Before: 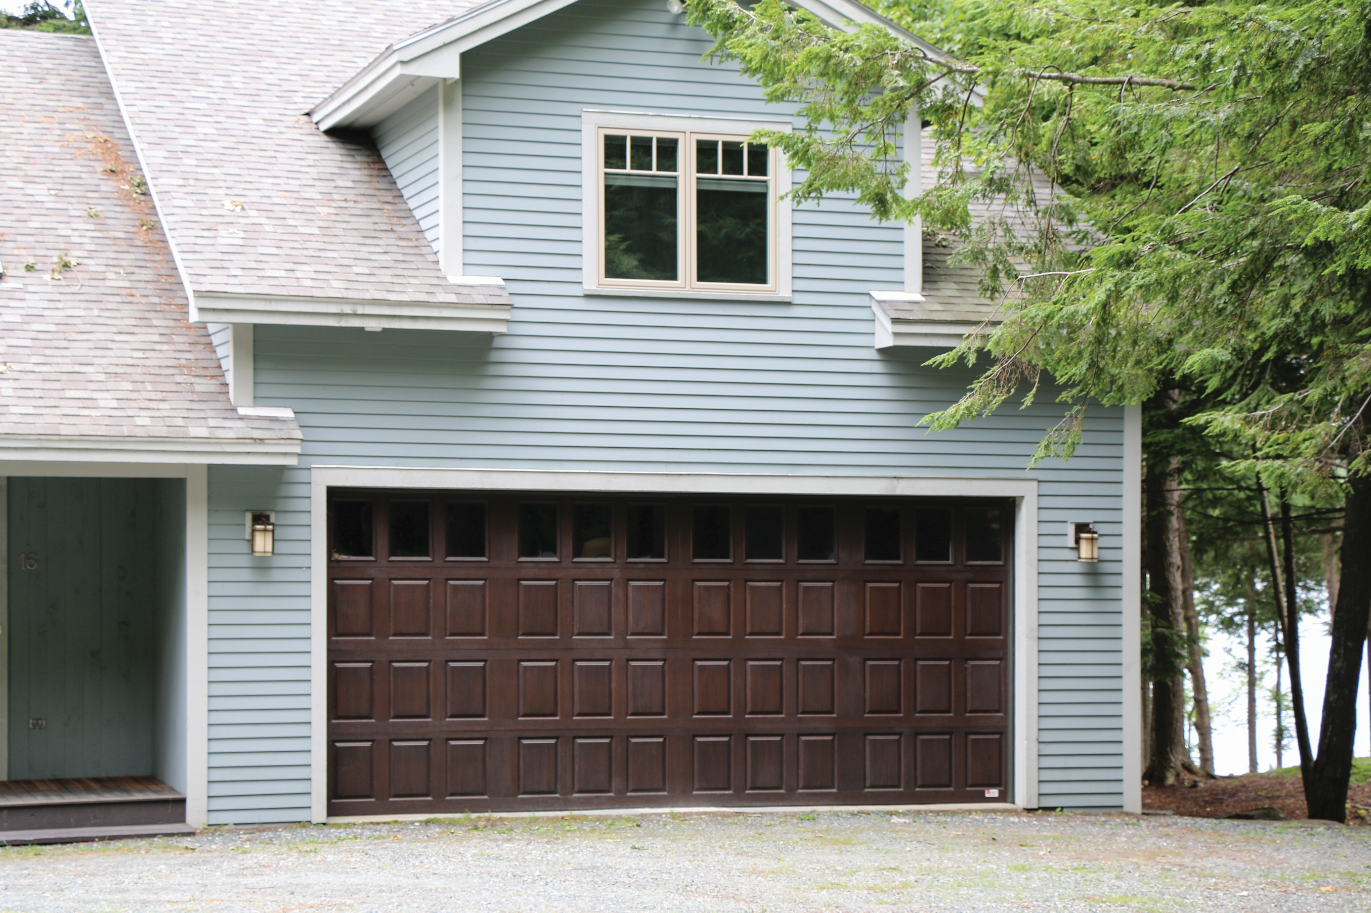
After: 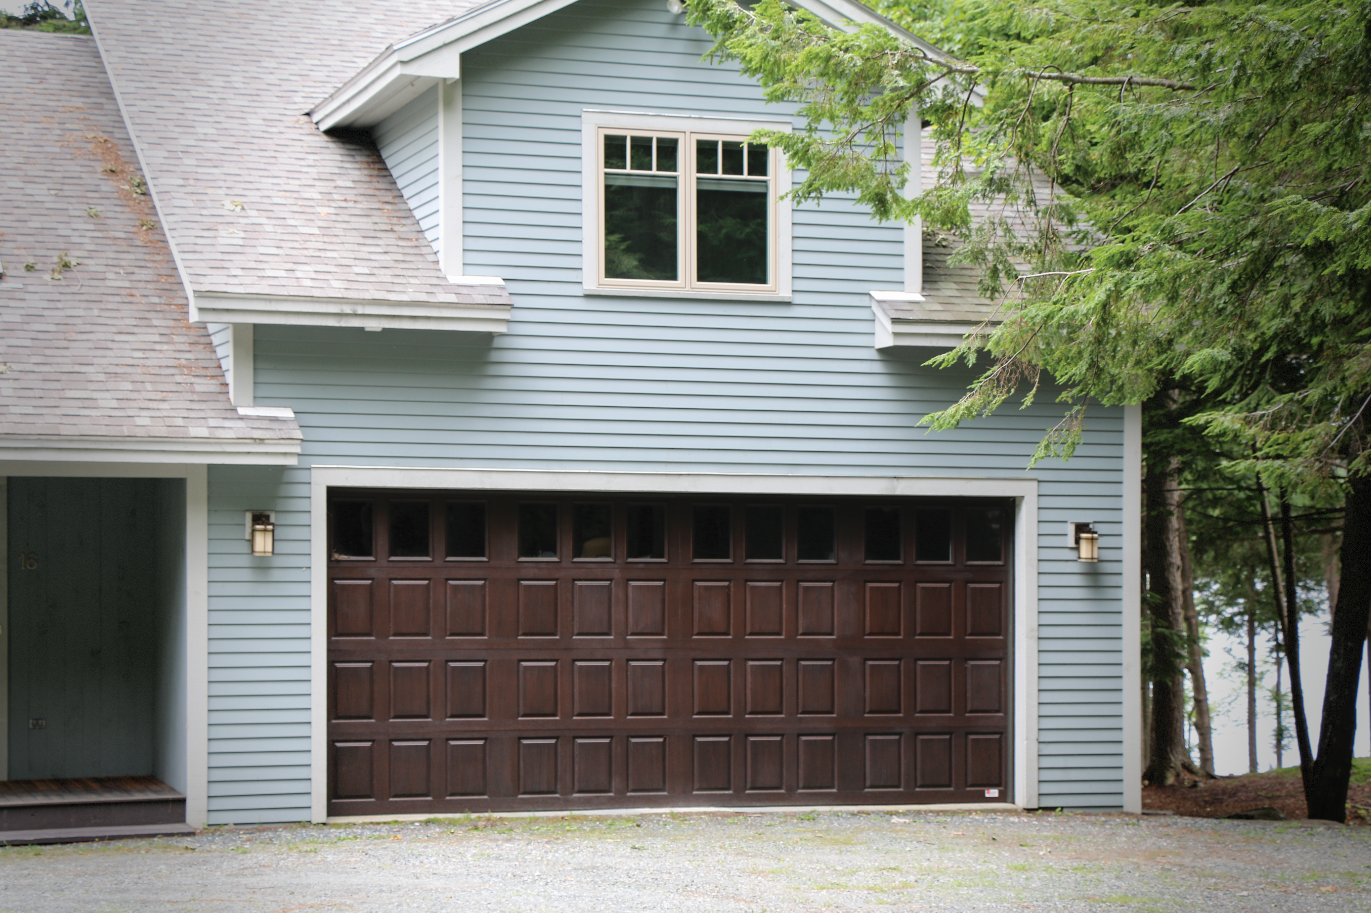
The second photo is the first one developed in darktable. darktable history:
vignetting: fall-off start 64.45%, saturation 0.001, width/height ratio 0.884, dithering 8-bit output
